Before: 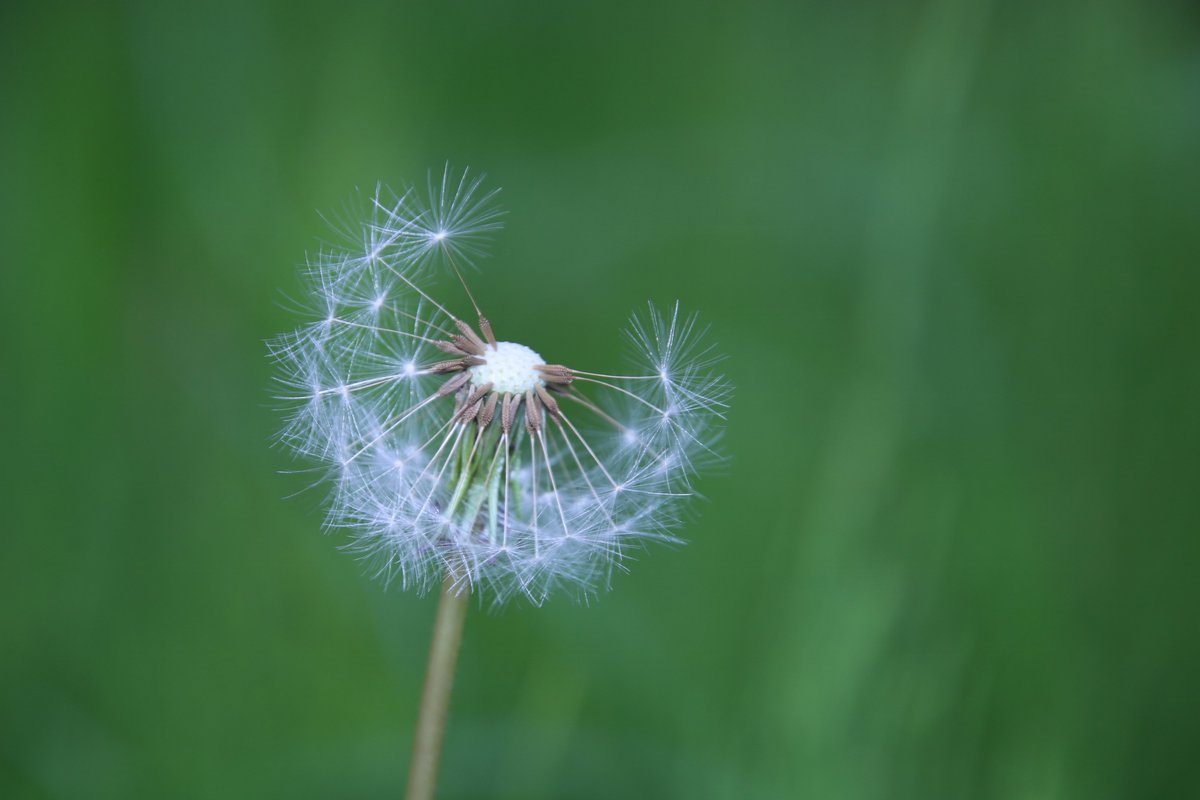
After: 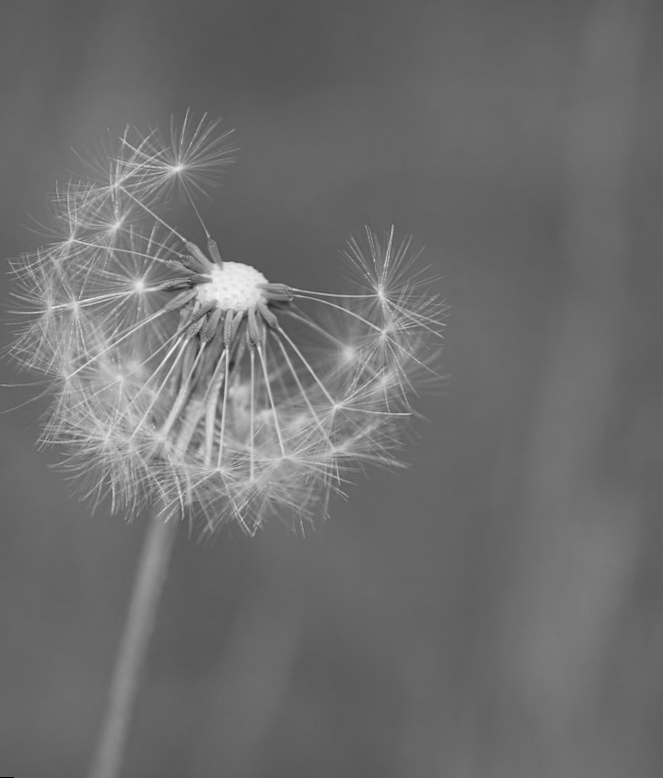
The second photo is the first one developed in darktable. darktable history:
contrast brightness saturation: saturation -1
rotate and perspective: rotation 0.72°, lens shift (vertical) -0.352, lens shift (horizontal) -0.051, crop left 0.152, crop right 0.859, crop top 0.019, crop bottom 0.964
crop and rotate: left 15.546%, right 17.787%
shadows and highlights: on, module defaults
